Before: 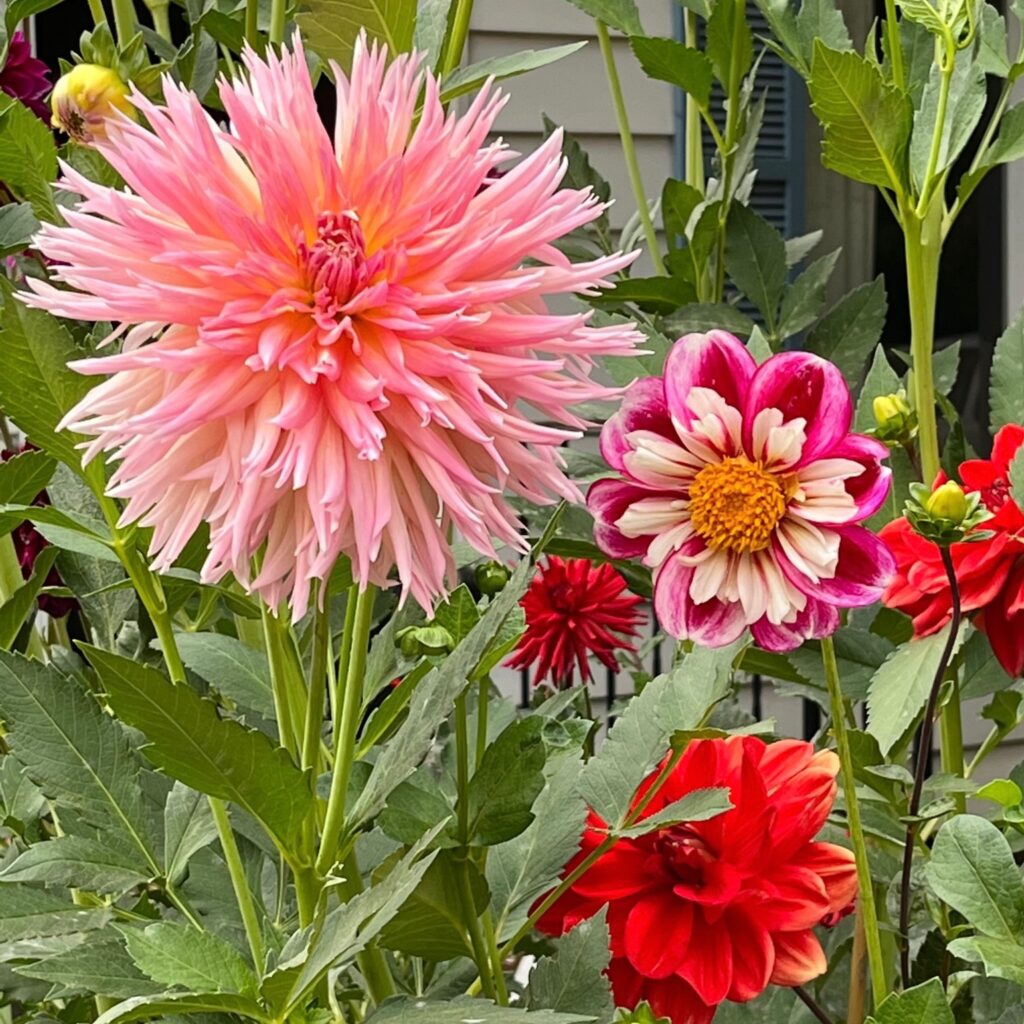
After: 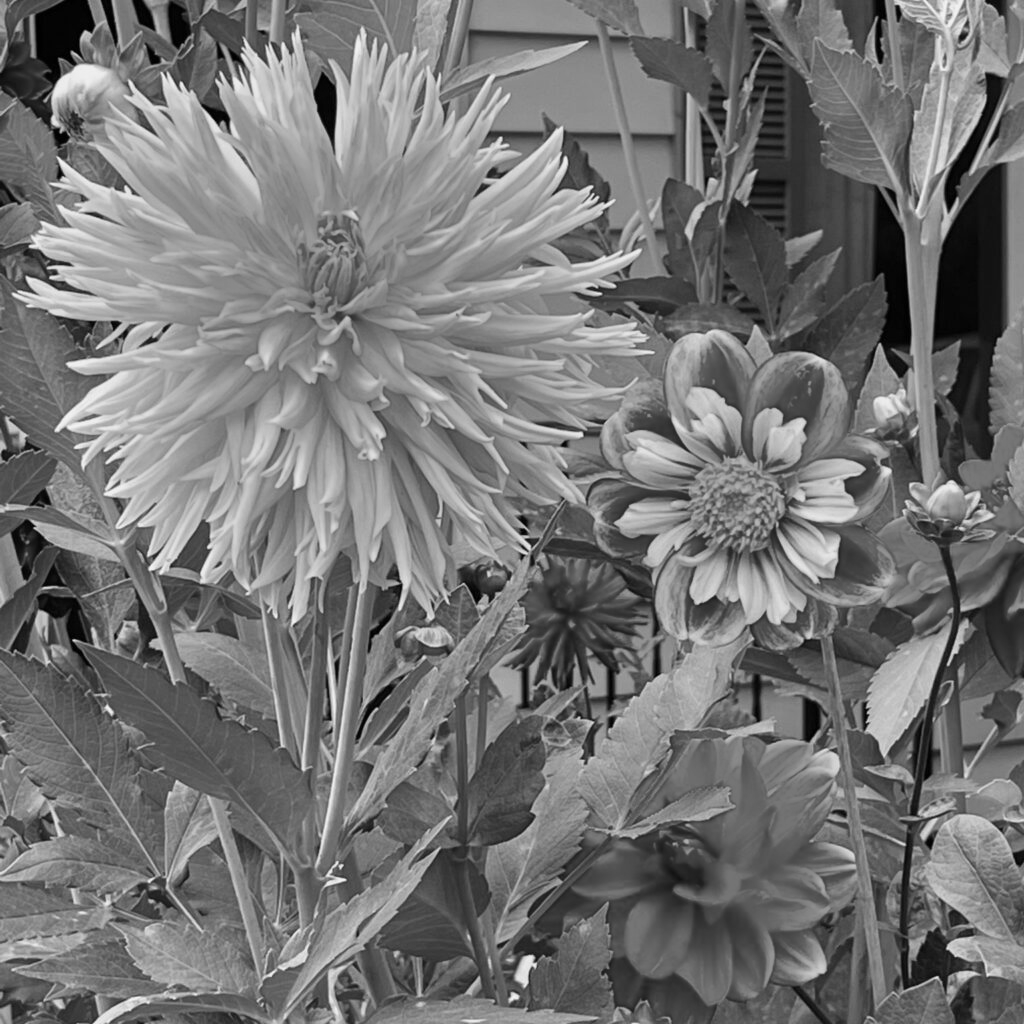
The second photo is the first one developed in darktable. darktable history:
monochrome: a -74.22, b 78.2
contrast brightness saturation: saturation -0.05
